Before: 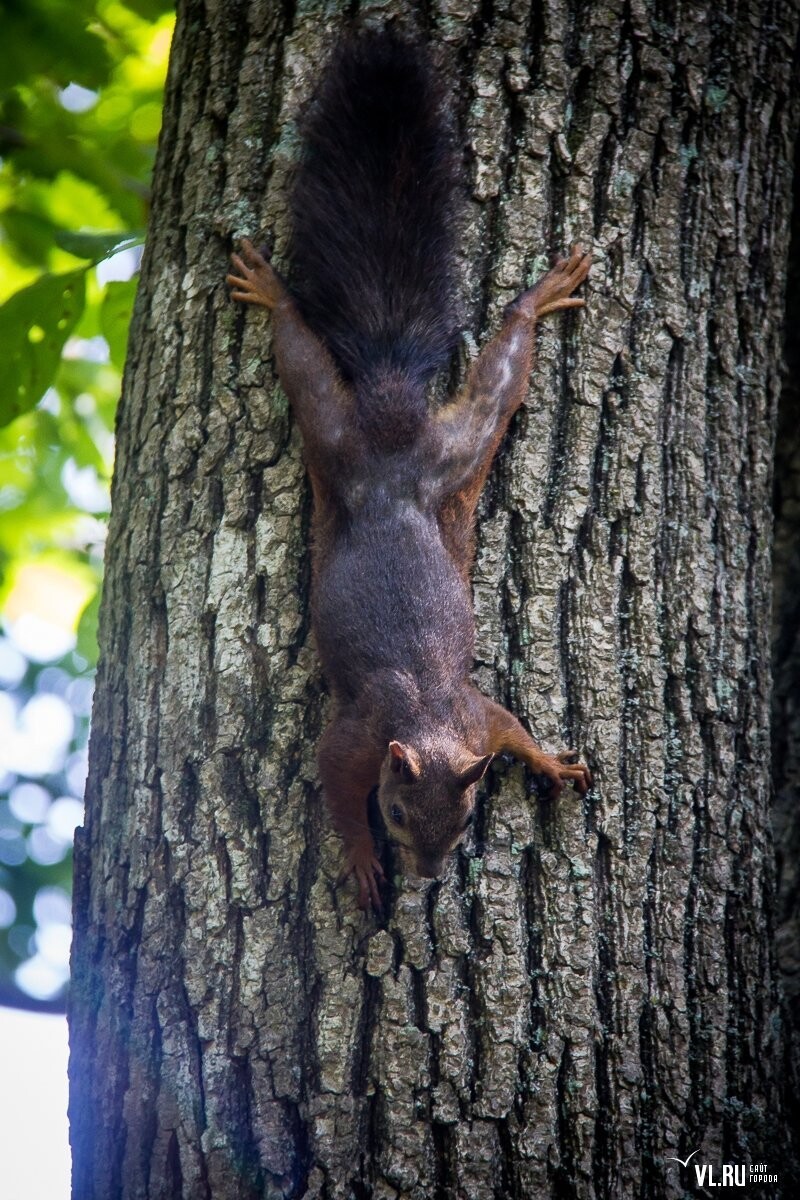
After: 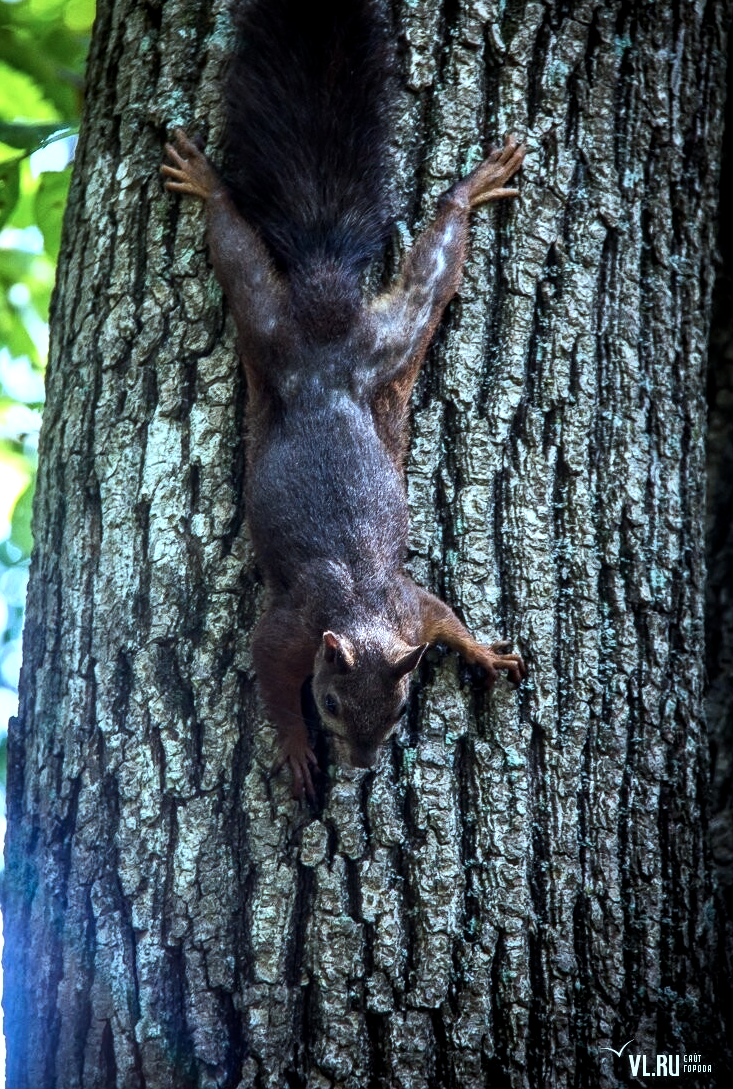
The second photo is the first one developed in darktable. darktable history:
crop and rotate: left 8.262%, top 9.226%
local contrast: on, module defaults
tone equalizer: -8 EV -0.75 EV, -7 EV -0.7 EV, -6 EV -0.6 EV, -5 EV -0.4 EV, -3 EV 0.4 EV, -2 EV 0.6 EV, -1 EV 0.7 EV, +0 EV 0.75 EV, edges refinement/feathering 500, mask exposure compensation -1.57 EV, preserve details no
color correction: highlights a* -11.71, highlights b* -15.58
